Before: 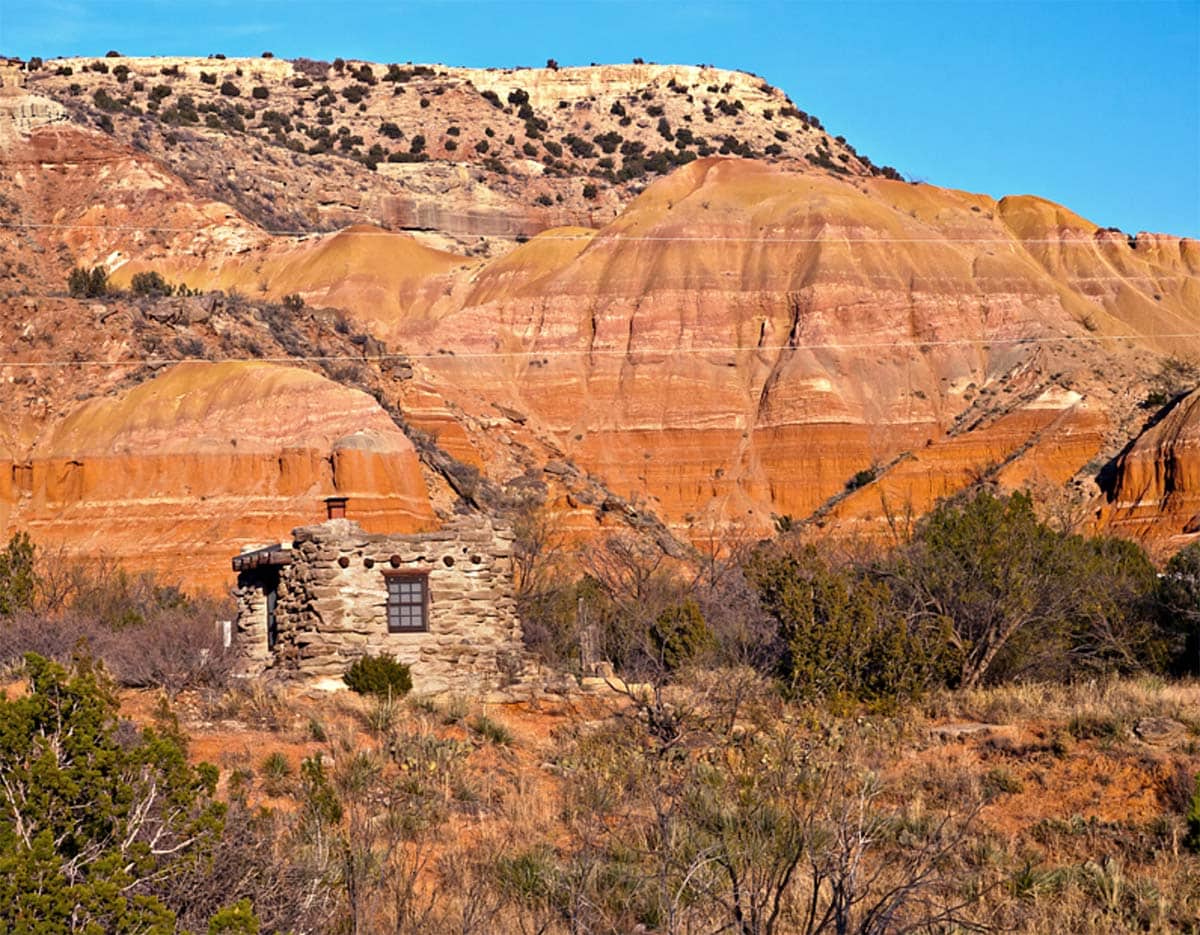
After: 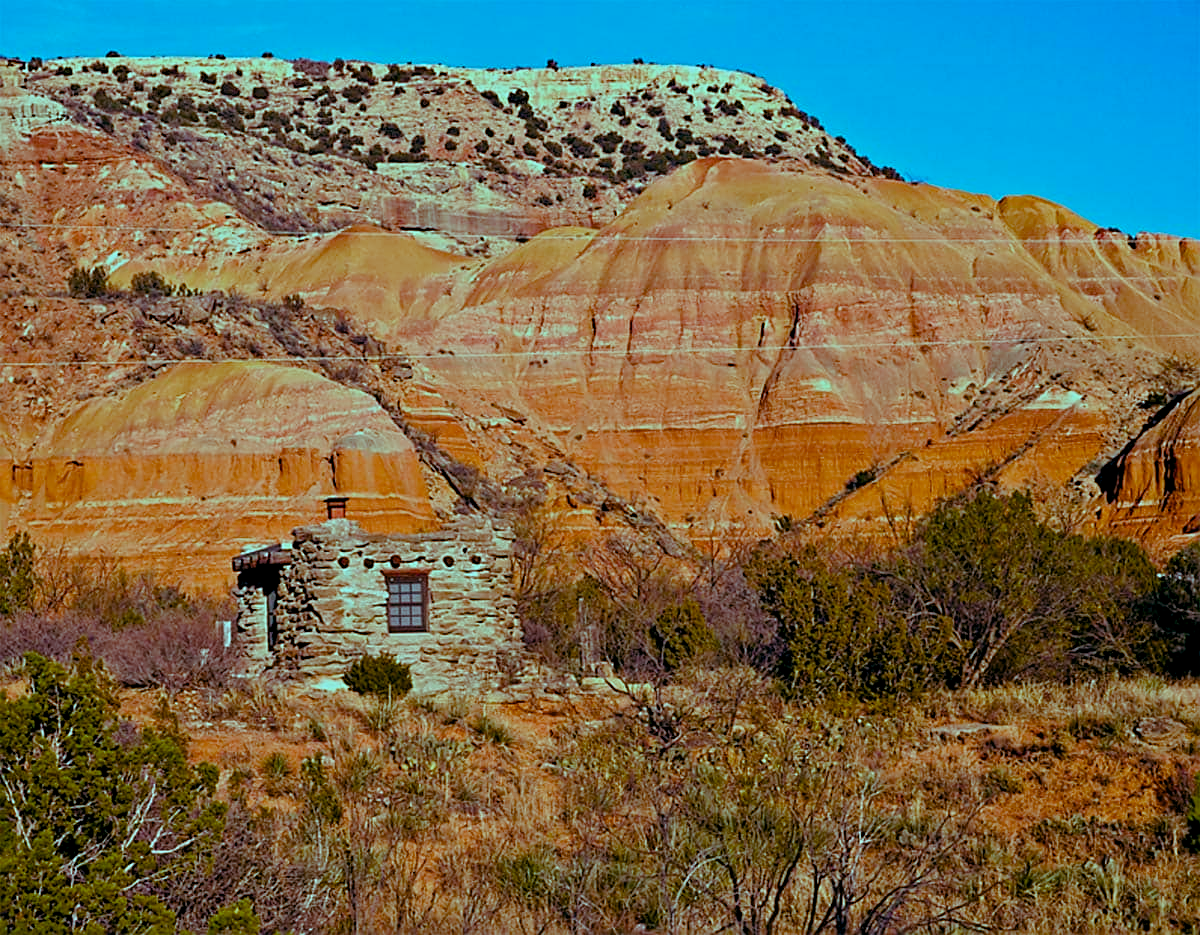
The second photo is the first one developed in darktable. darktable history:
sharpen: on, module defaults
color balance rgb: shadows lift › luminance -7.7%, shadows lift › chroma 2.13%, shadows lift › hue 165.27°, power › luminance -7.77%, power › chroma 1.34%, power › hue 330.55°, highlights gain › luminance -33.33%, highlights gain › chroma 5.68%, highlights gain › hue 217.2°, global offset › luminance -0.33%, global offset › chroma 0.11%, global offset › hue 165.27°, perceptual saturation grading › global saturation 27.72%, perceptual saturation grading › highlights -25%, perceptual saturation grading › mid-tones 25%, perceptual saturation grading › shadows 50%
